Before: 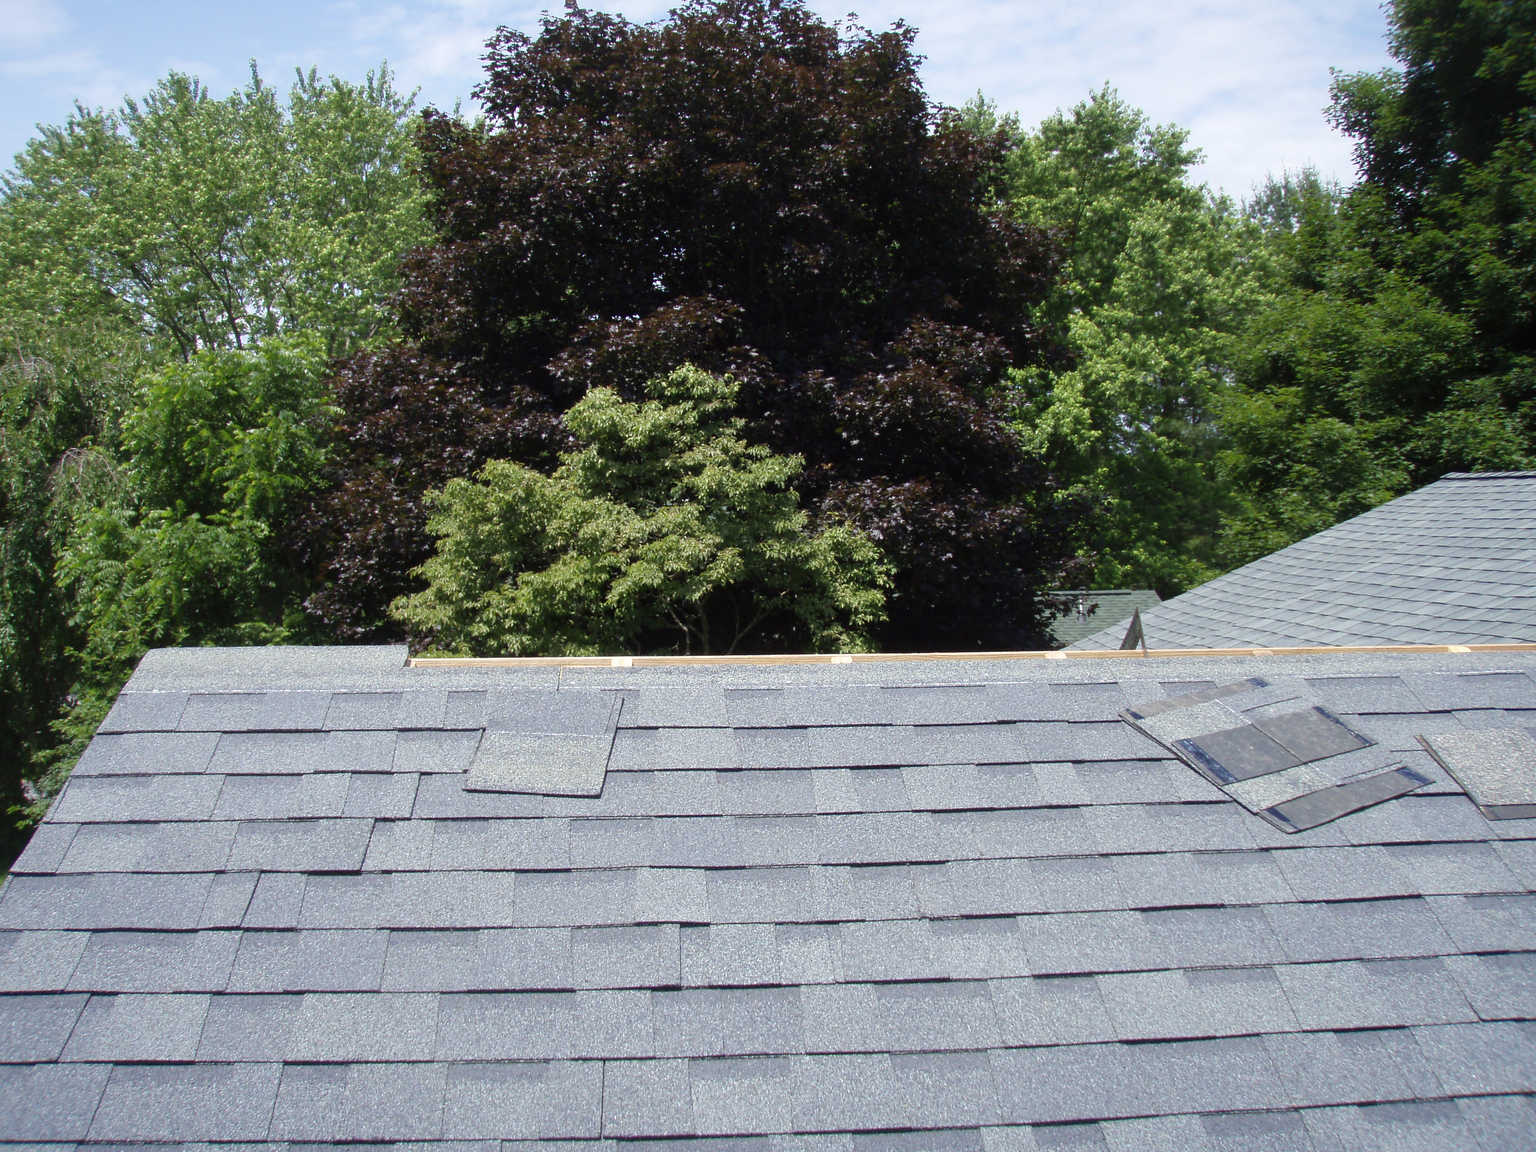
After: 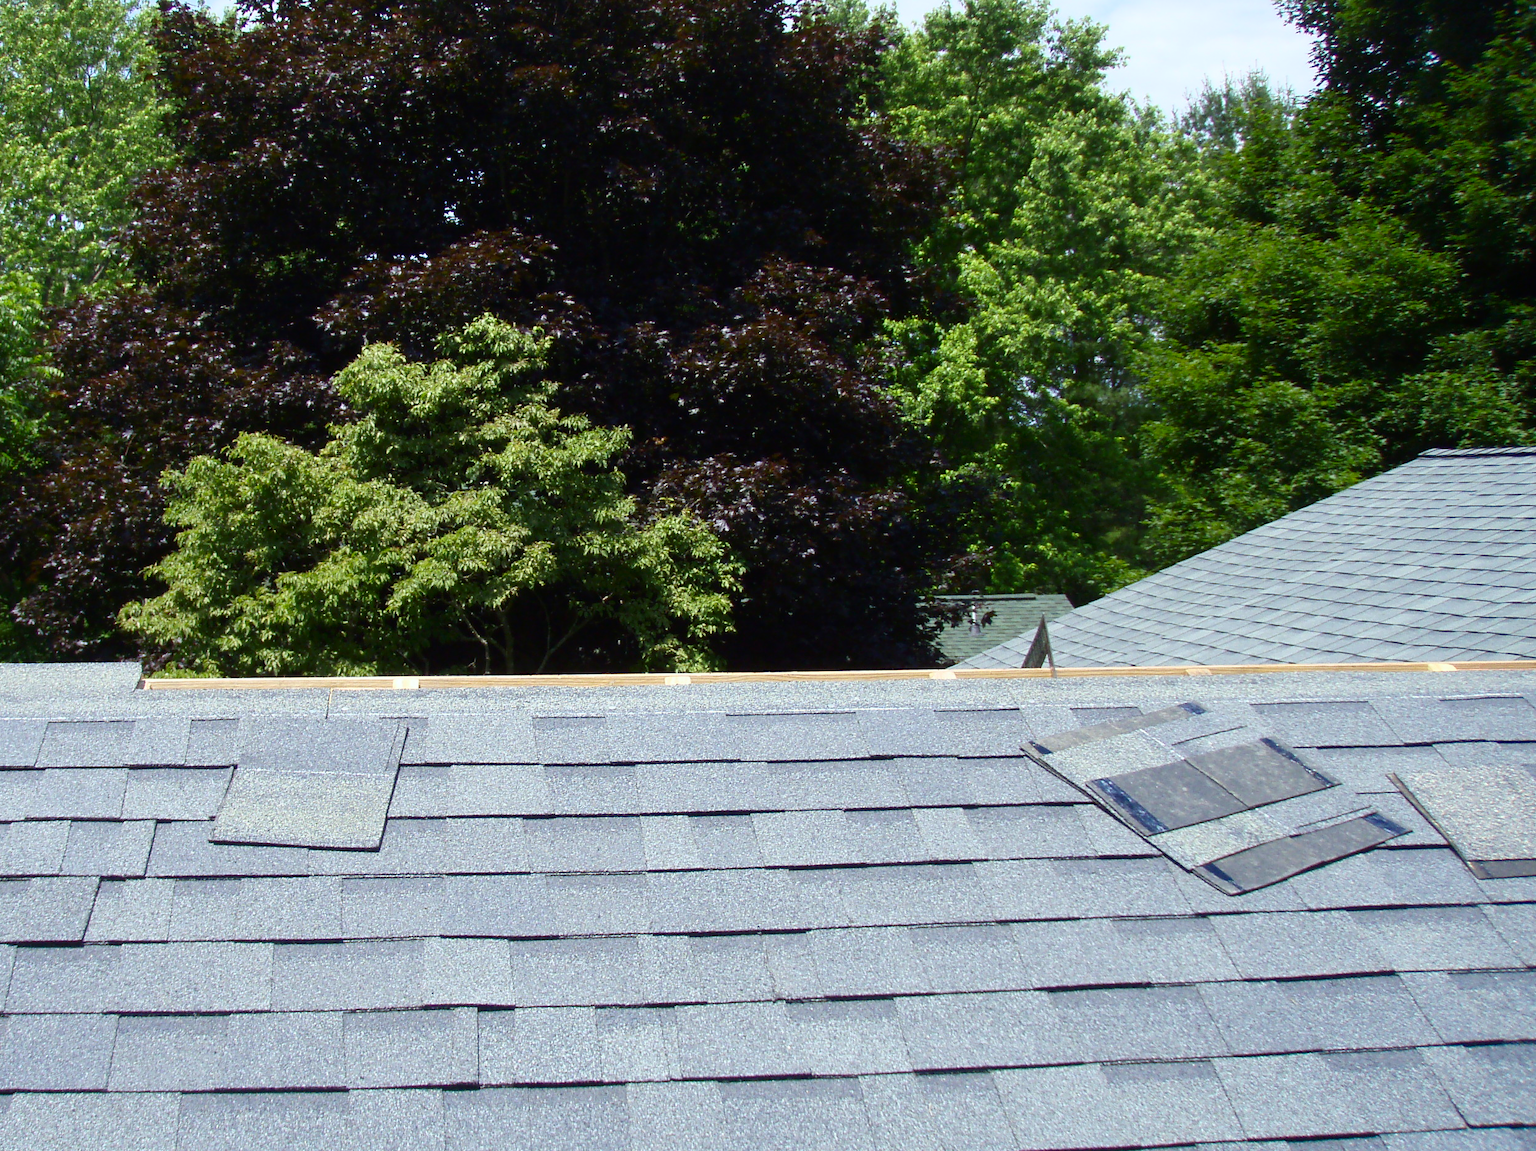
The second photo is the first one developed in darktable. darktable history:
white balance: red 0.978, blue 0.999
crop: left 19.159%, top 9.58%, bottom 9.58%
contrast brightness saturation: contrast 0.18, saturation 0.3
